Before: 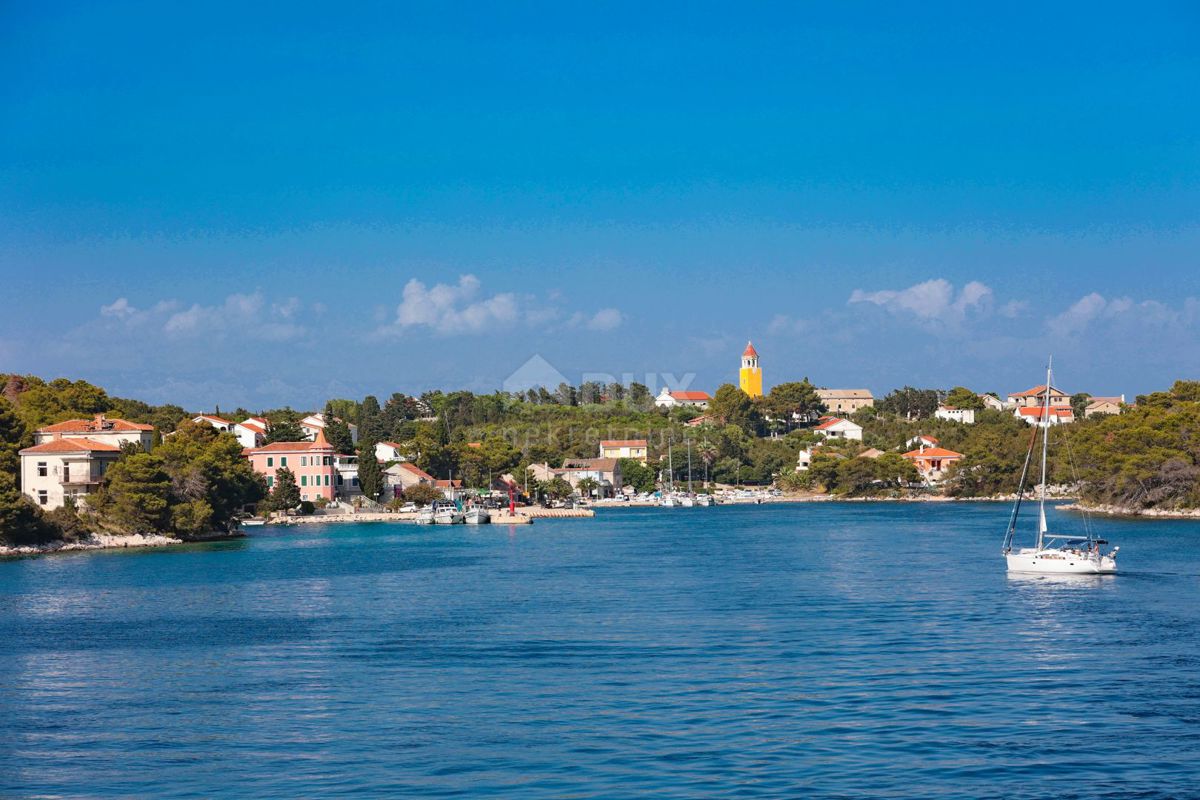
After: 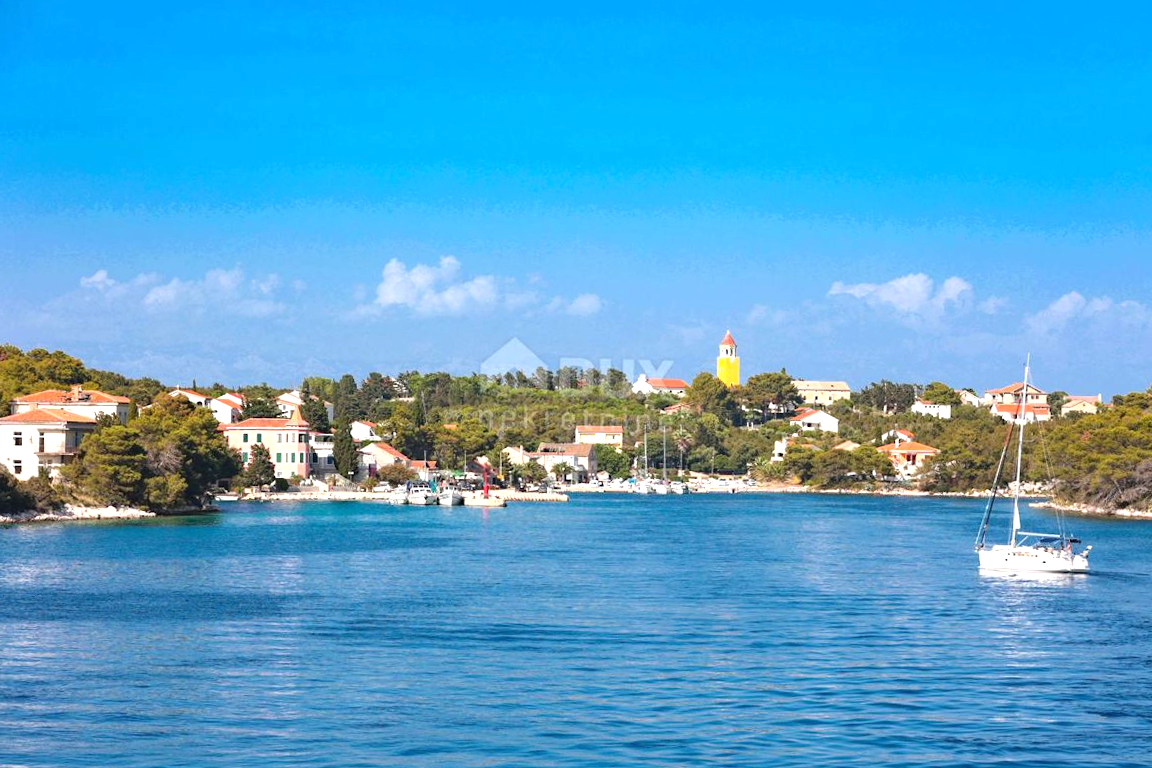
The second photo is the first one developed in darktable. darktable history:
exposure: exposure 0.814 EV, compensate highlight preservation false
crop and rotate: angle -1.58°
